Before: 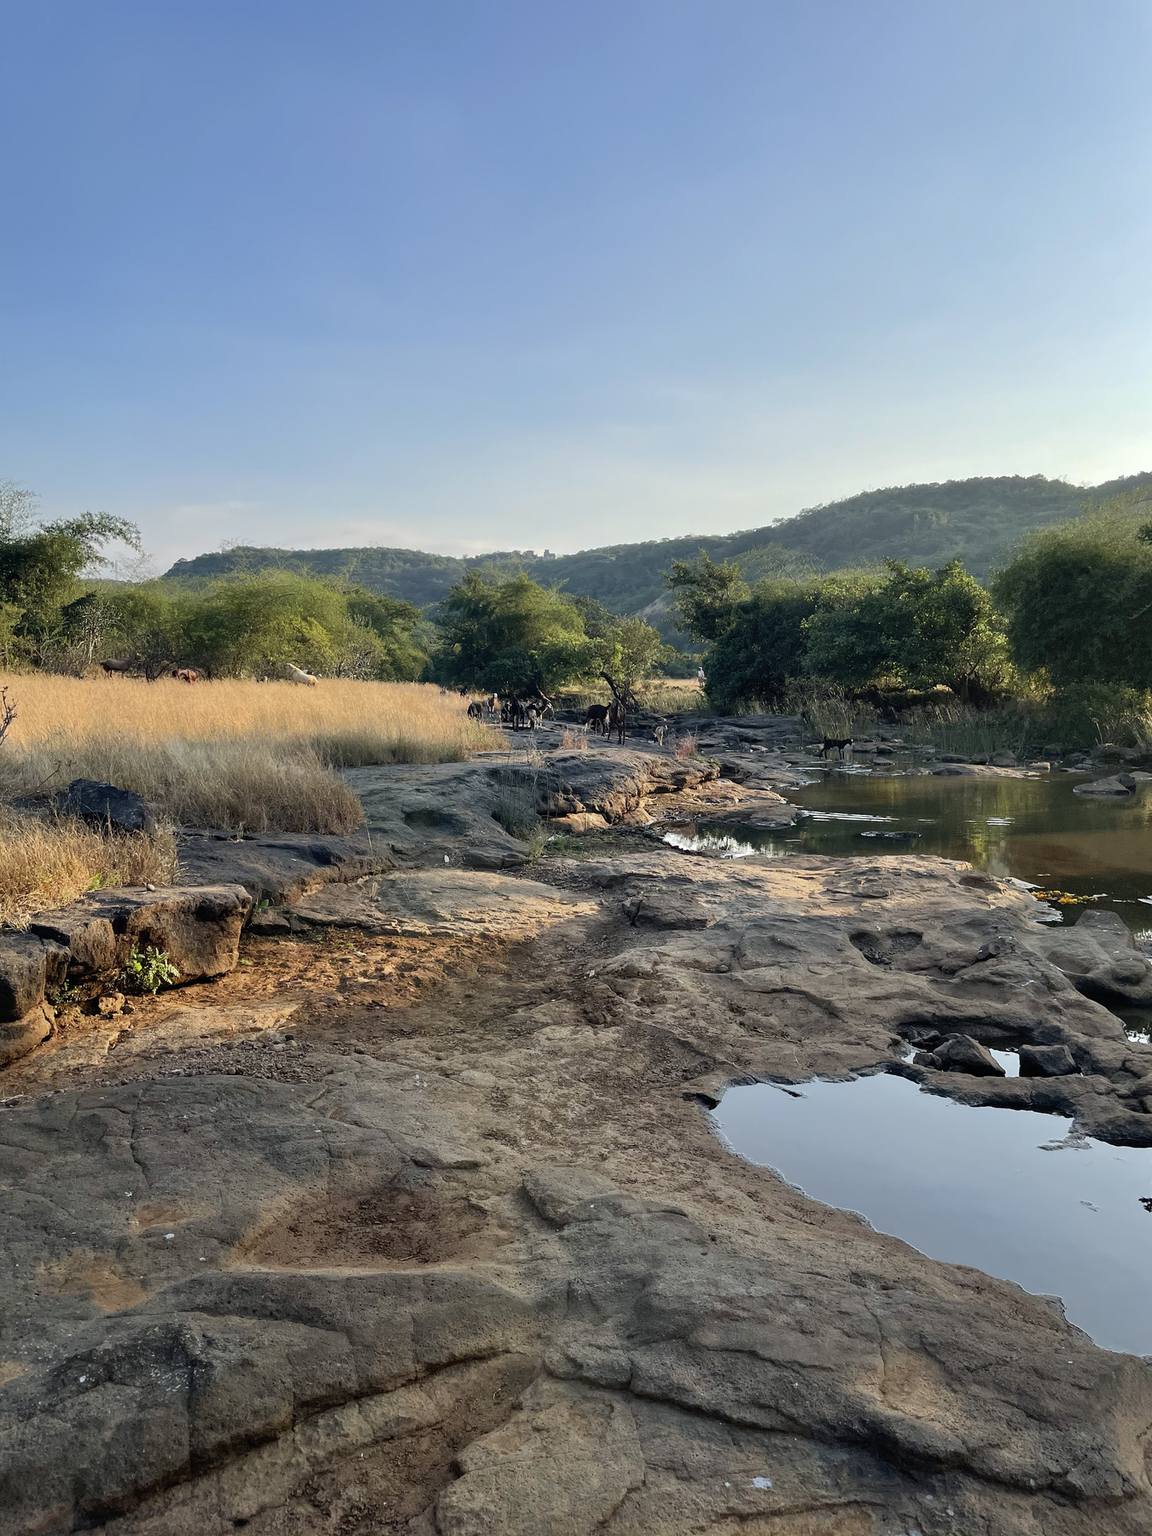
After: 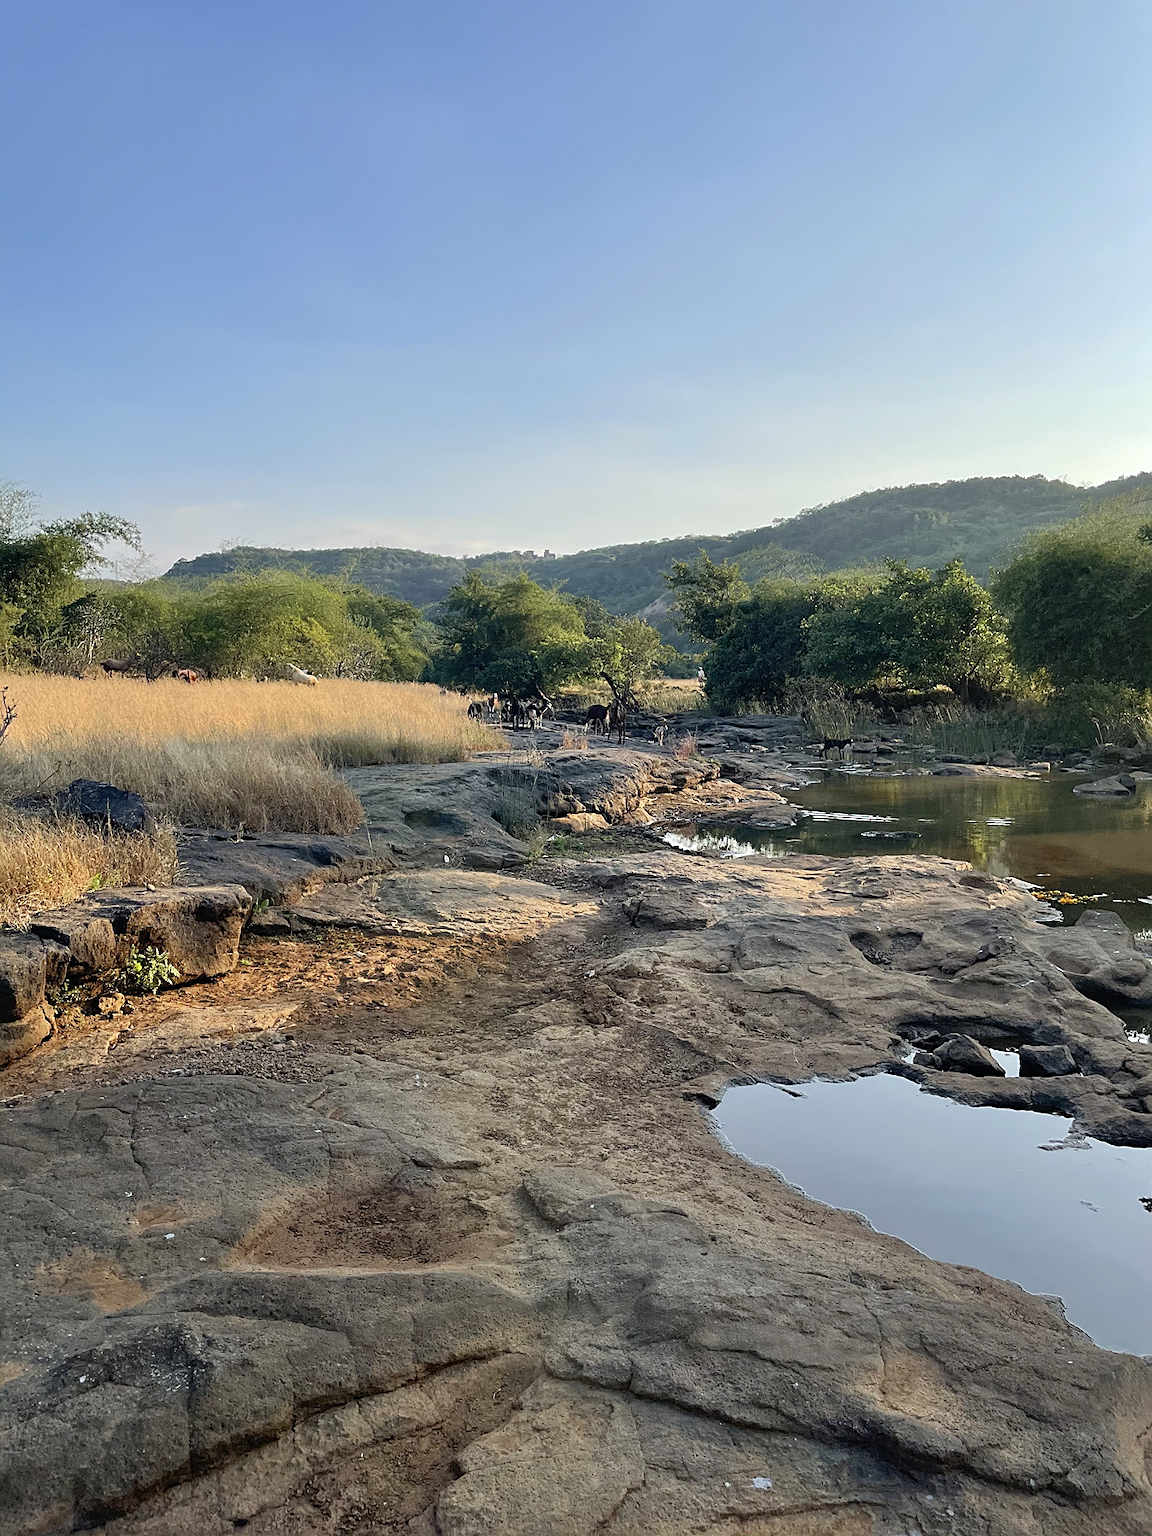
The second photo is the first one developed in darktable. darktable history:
sharpen: on, module defaults
white balance: emerald 1
levels: levels [0, 0.478, 1]
